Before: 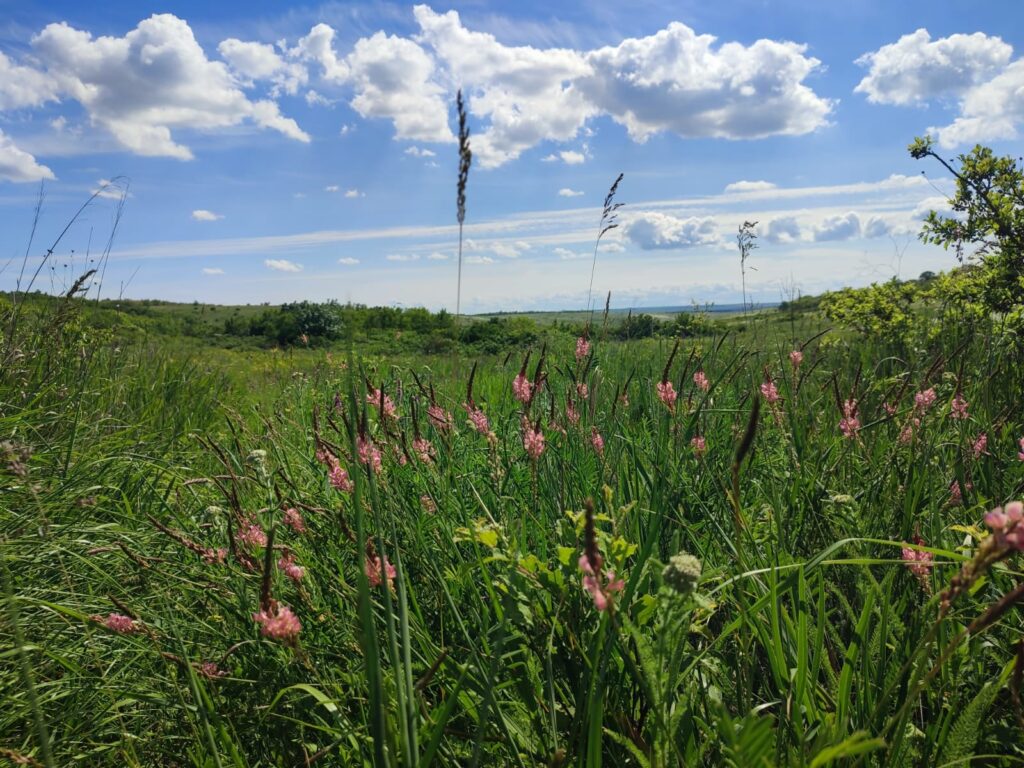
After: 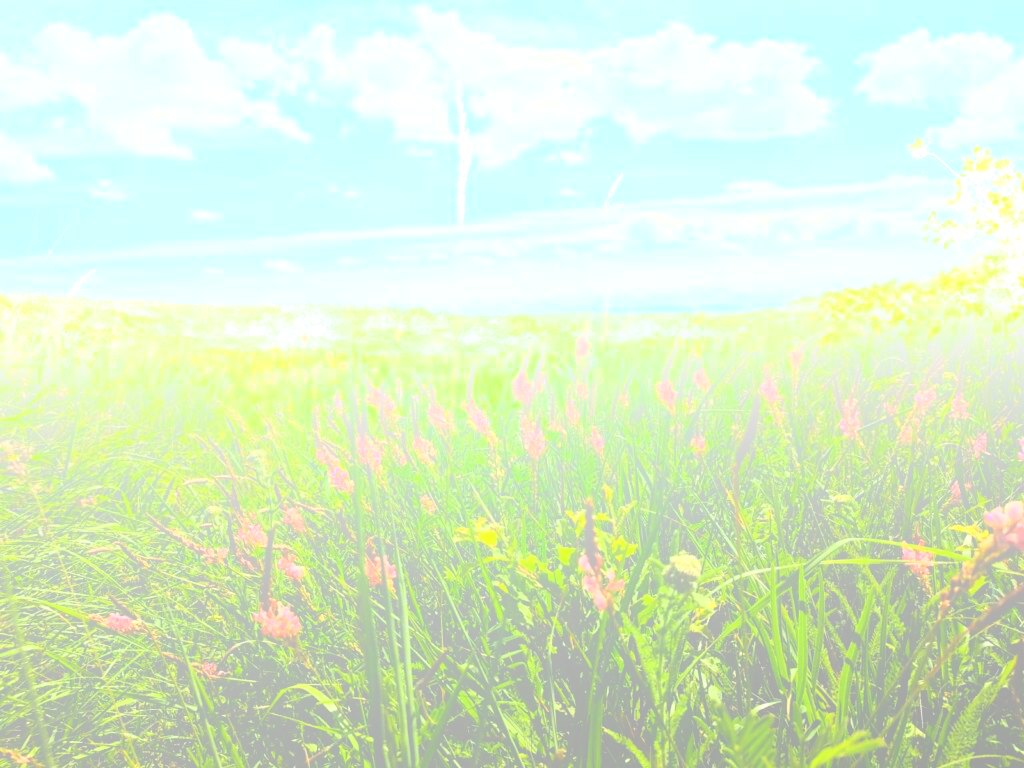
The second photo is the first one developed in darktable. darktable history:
rgb curve: curves: ch0 [(0, 0) (0.21, 0.15) (0.24, 0.21) (0.5, 0.75) (0.75, 0.96) (0.89, 0.99) (1, 1)]; ch1 [(0, 0.02) (0.21, 0.13) (0.25, 0.2) (0.5, 0.67) (0.75, 0.9) (0.89, 0.97) (1, 1)]; ch2 [(0, 0.02) (0.21, 0.13) (0.25, 0.2) (0.5, 0.67) (0.75, 0.9) (0.89, 0.97) (1, 1)], compensate middle gray true
bloom: size 70%, threshold 25%, strength 70%
